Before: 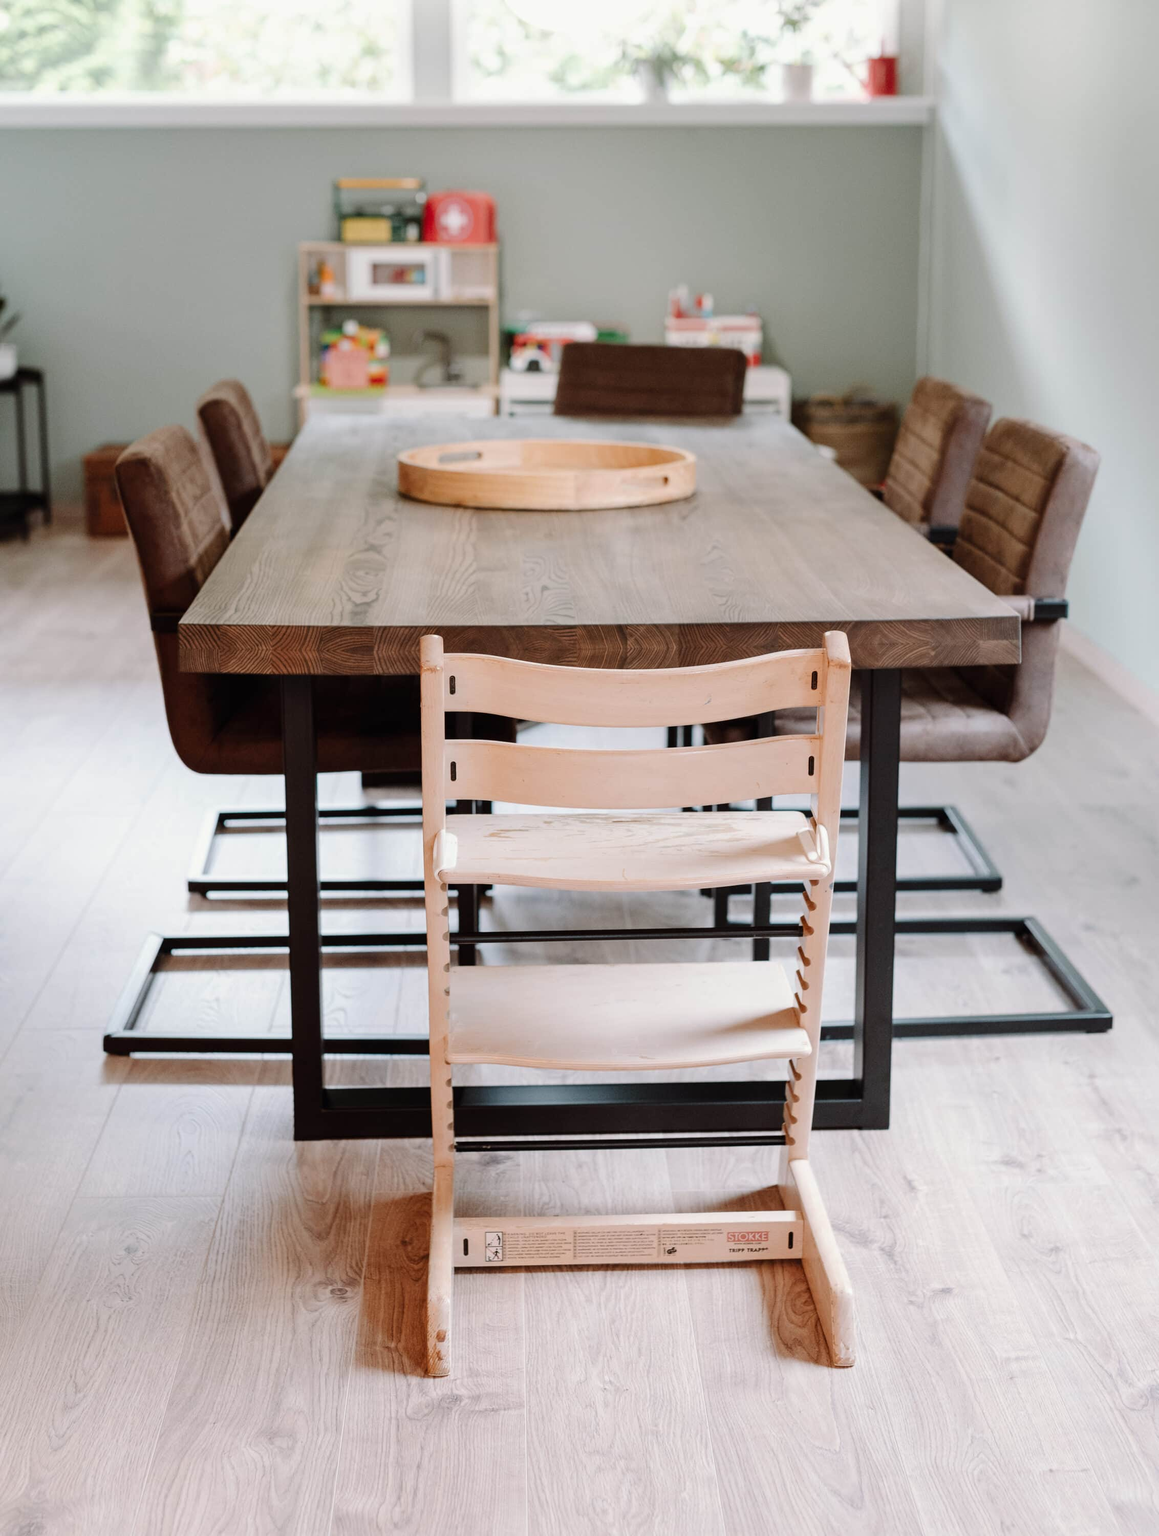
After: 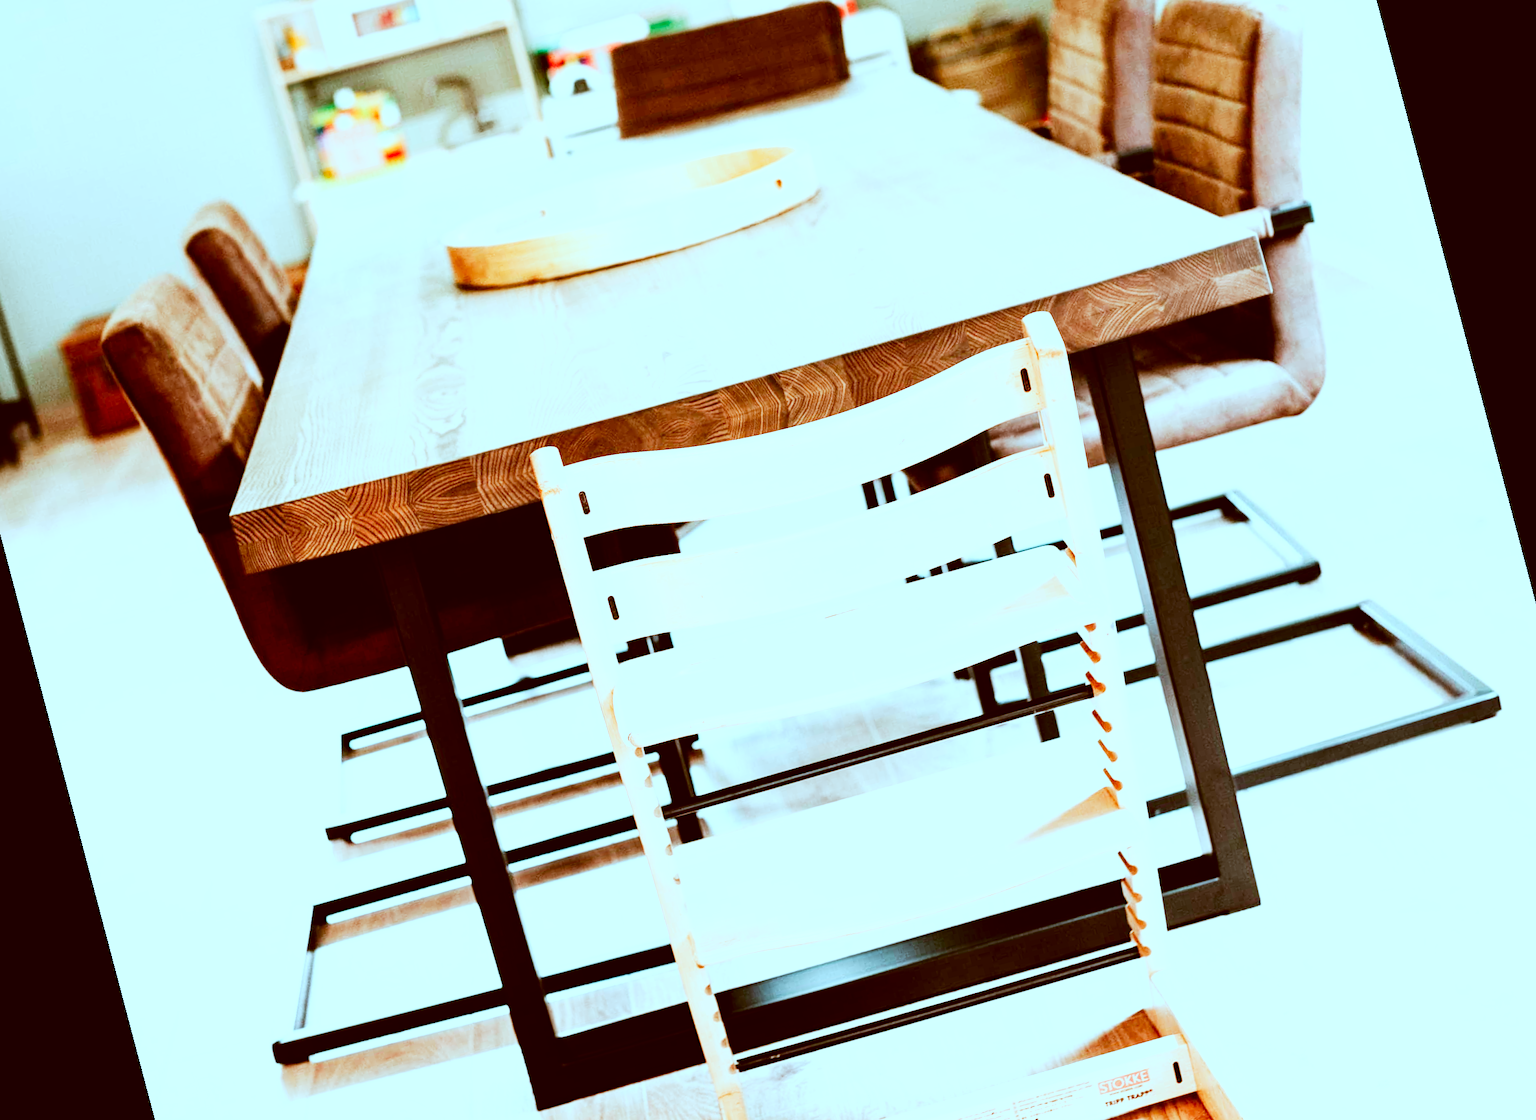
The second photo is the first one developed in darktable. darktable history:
exposure: black level correction 0.003, exposure 0.383 EV, compensate highlight preservation false
color correction: highlights a* -14.62, highlights b* -16.22, shadows a* 10.12, shadows b* 29.4
base curve: curves: ch0 [(0, 0) (0.007, 0.004) (0.027, 0.03) (0.046, 0.07) (0.207, 0.54) (0.442, 0.872) (0.673, 0.972) (1, 1)], preserve colors none
rotate and perspective: rotation -14.8°, crop left 0.1, crop right 0.903, crop top 0.25, crop bottom 0.748
